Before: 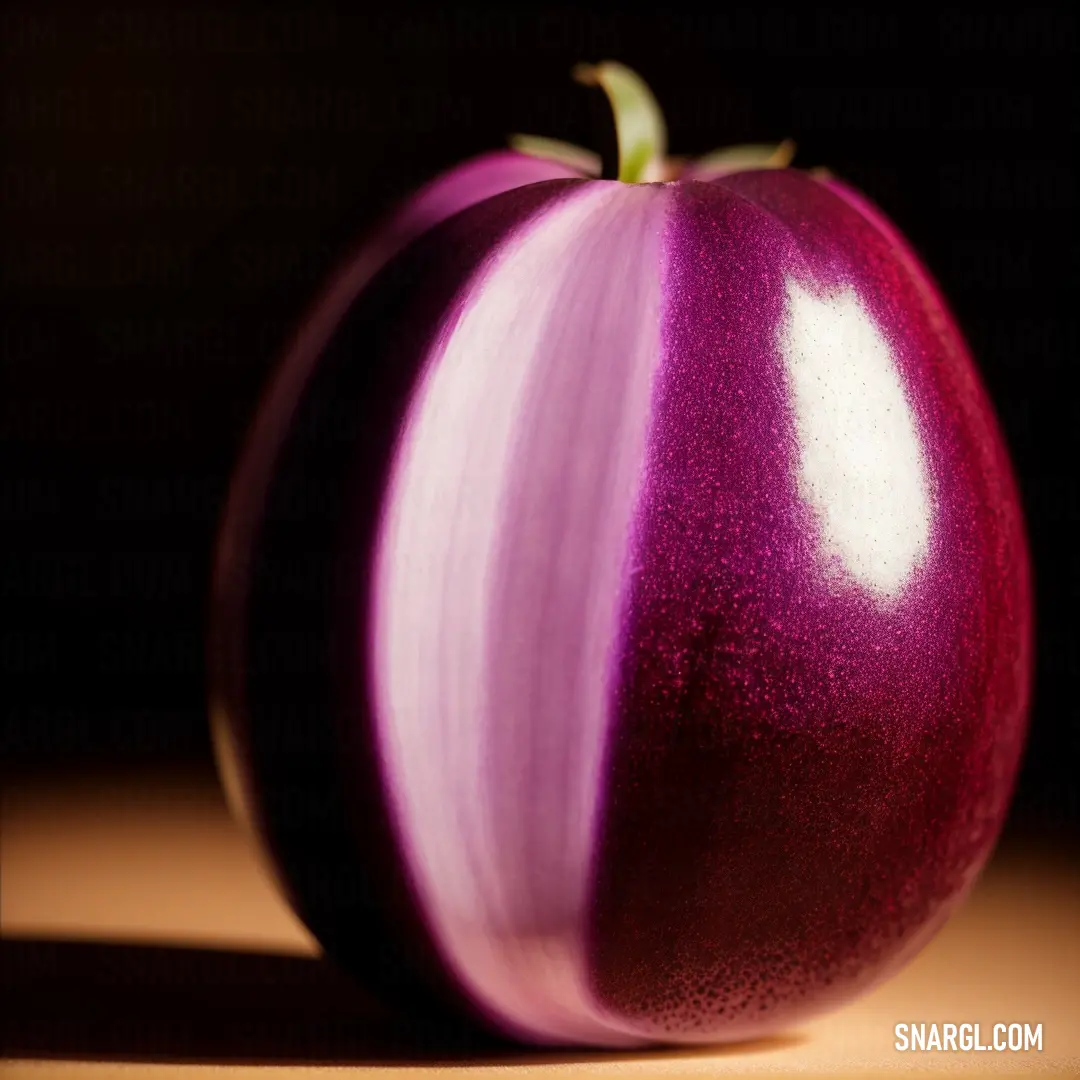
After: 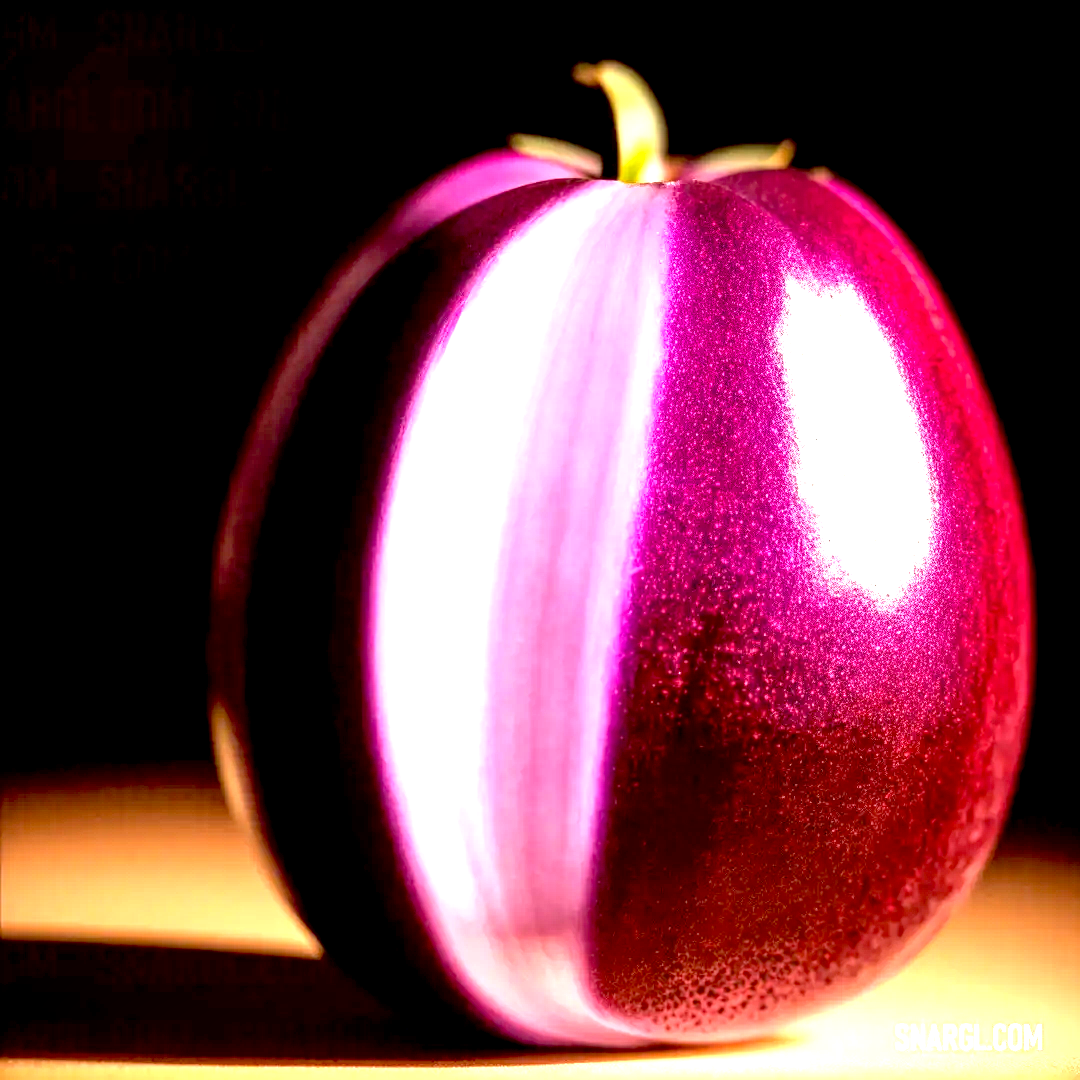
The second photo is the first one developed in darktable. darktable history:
exposure: black level correction 0.005, exposure 2.084 EV, compensate highlight preservation false
local contrast: on, module defaults
